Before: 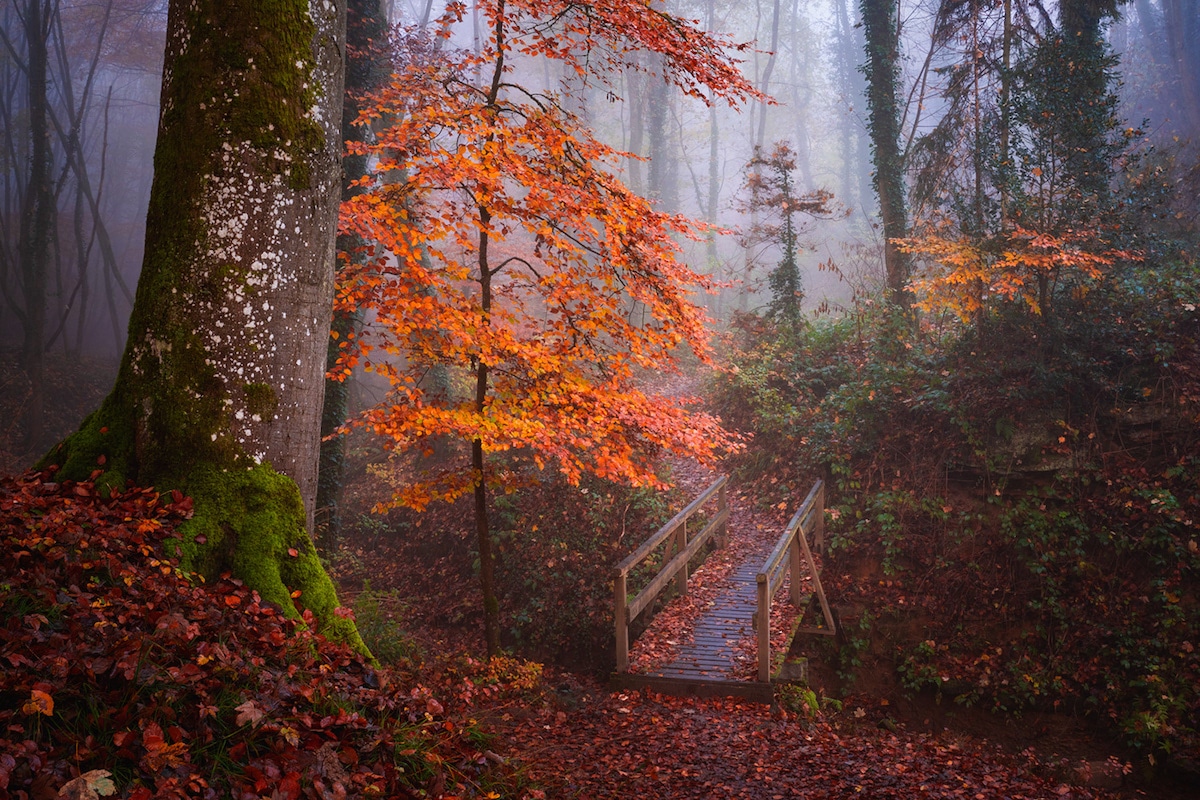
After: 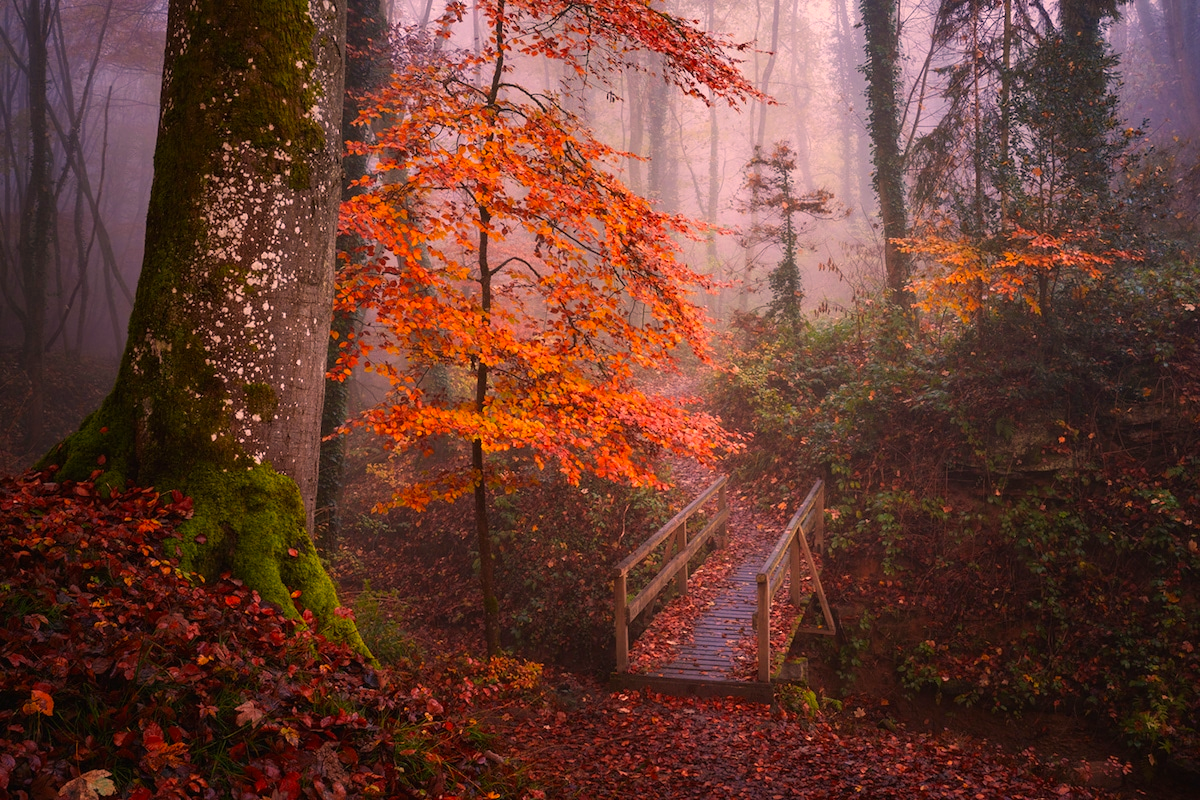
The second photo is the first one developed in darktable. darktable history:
color correction: highlights a* 21.58, highlights b* 21.85
